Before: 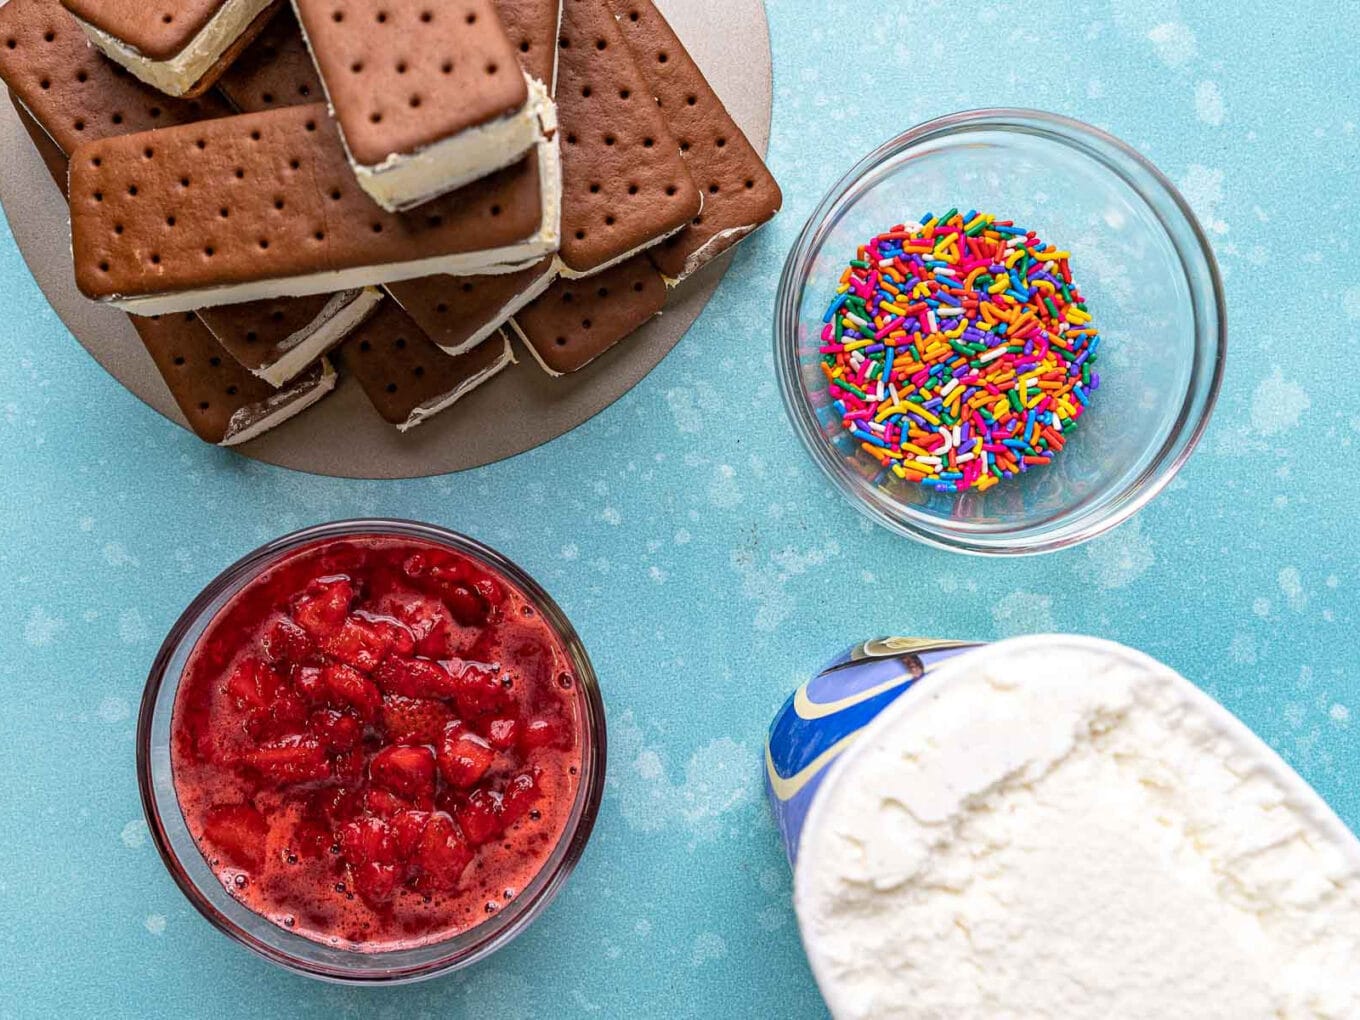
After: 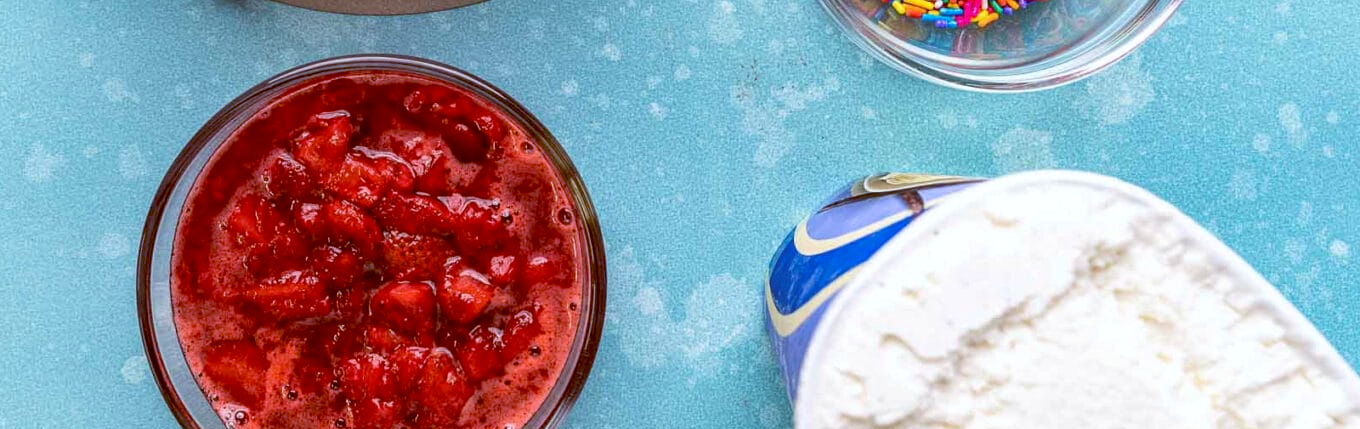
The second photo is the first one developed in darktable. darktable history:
crop: top 45.551%, bottom 12.262%
color balance: lift [1, 1.015, 1.004, 0.985], gamma [1, 0.958, 0.971, 1.042], gain [1, 0.956, 0.977, 1.044]
